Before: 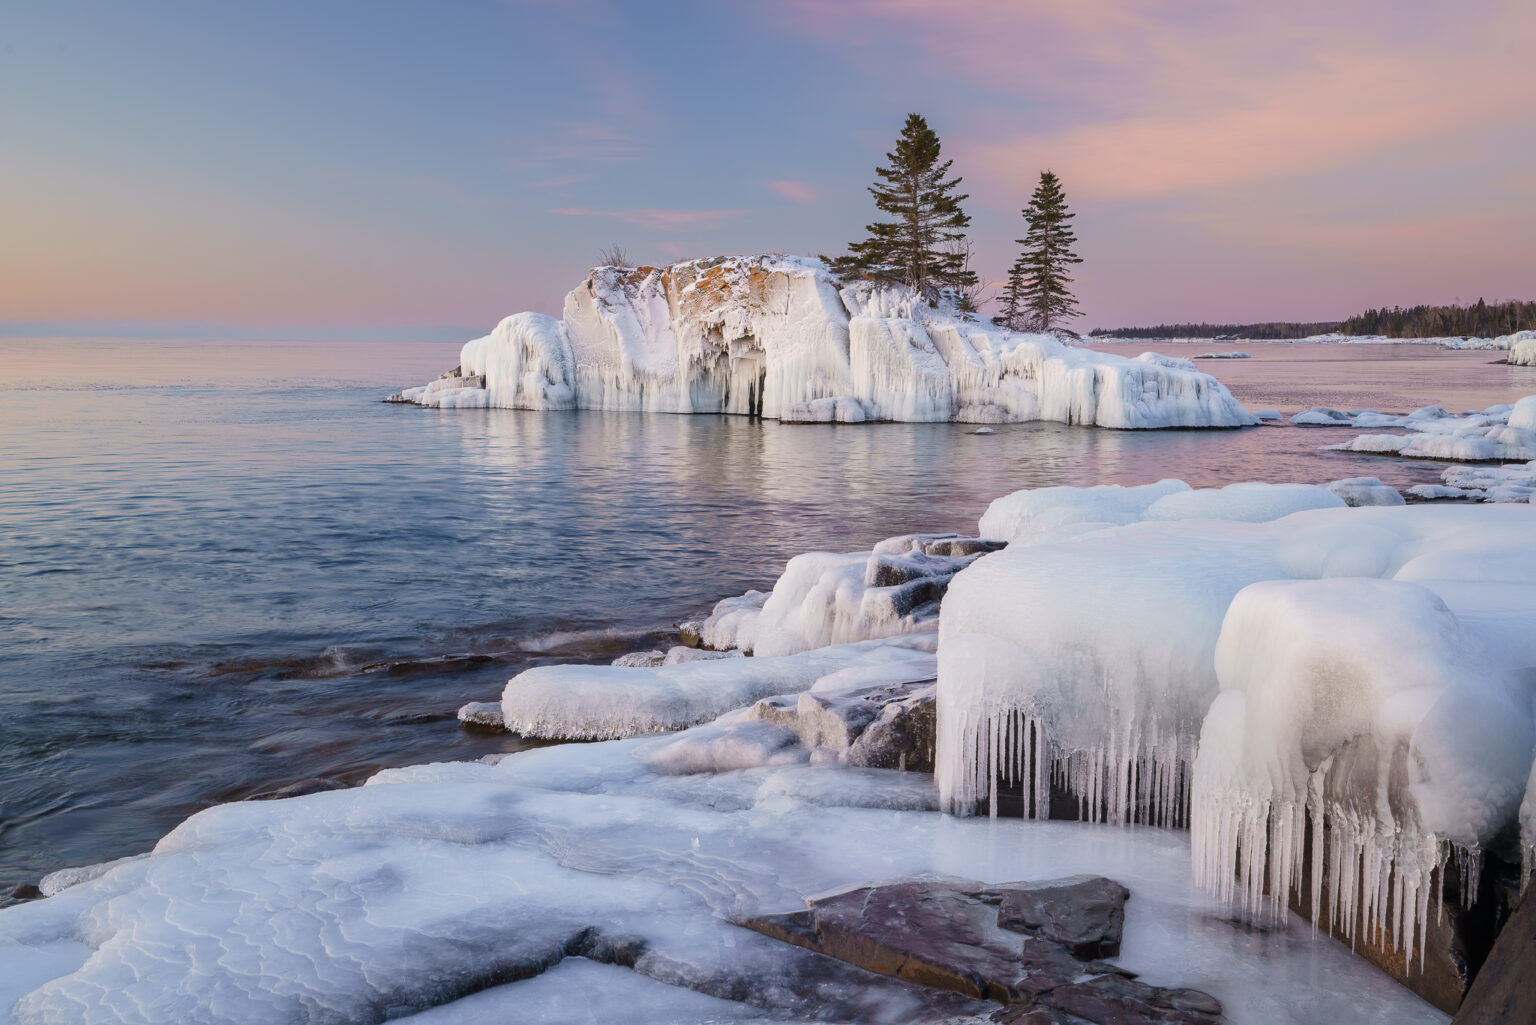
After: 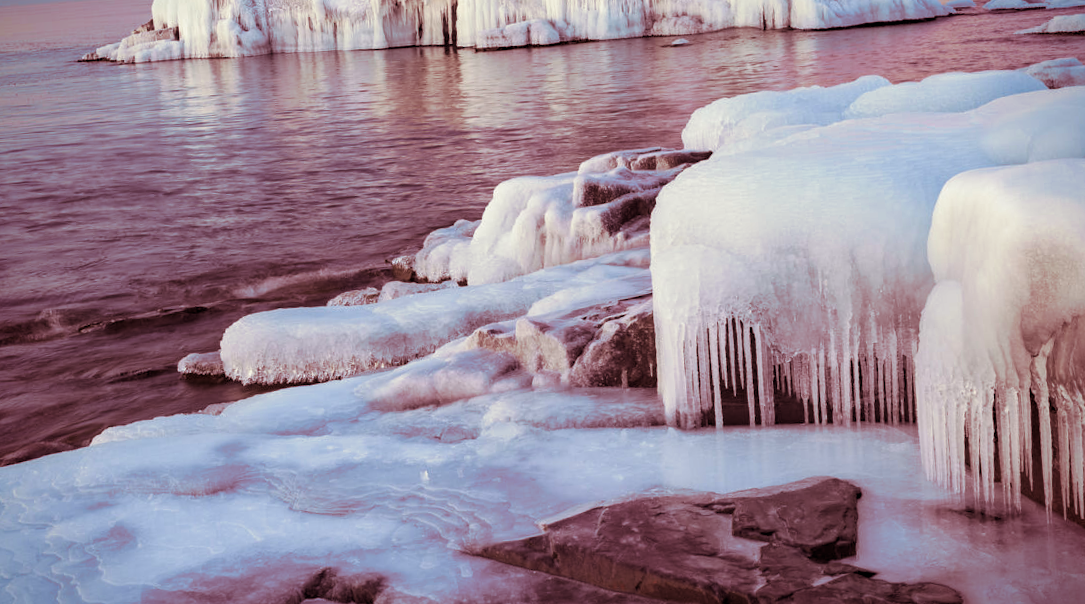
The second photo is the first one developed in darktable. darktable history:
local contrast: mode bilateral grid, contrast 15, coarseness 36, detail 105%, midtone range 0.2
rotate and perspective: rotation -4.57°, crop left 0.054, crop right 0.944, crop top 0.087, crop bottom 0.914
exposure: exposure 0.127 EV, compensate highlight preservation false
vignetting: fall-off start 88.53%, fall-off radius 44.2%, saturation 0.376, width/height ratio 1.161
split-toning: compress 20%
haze removal: compatibility mode true, adaptive false
white balance: emerald 1
crop and rotate: left 17.299%, top 35.115%, right 7.015%, bottom 1.024%
